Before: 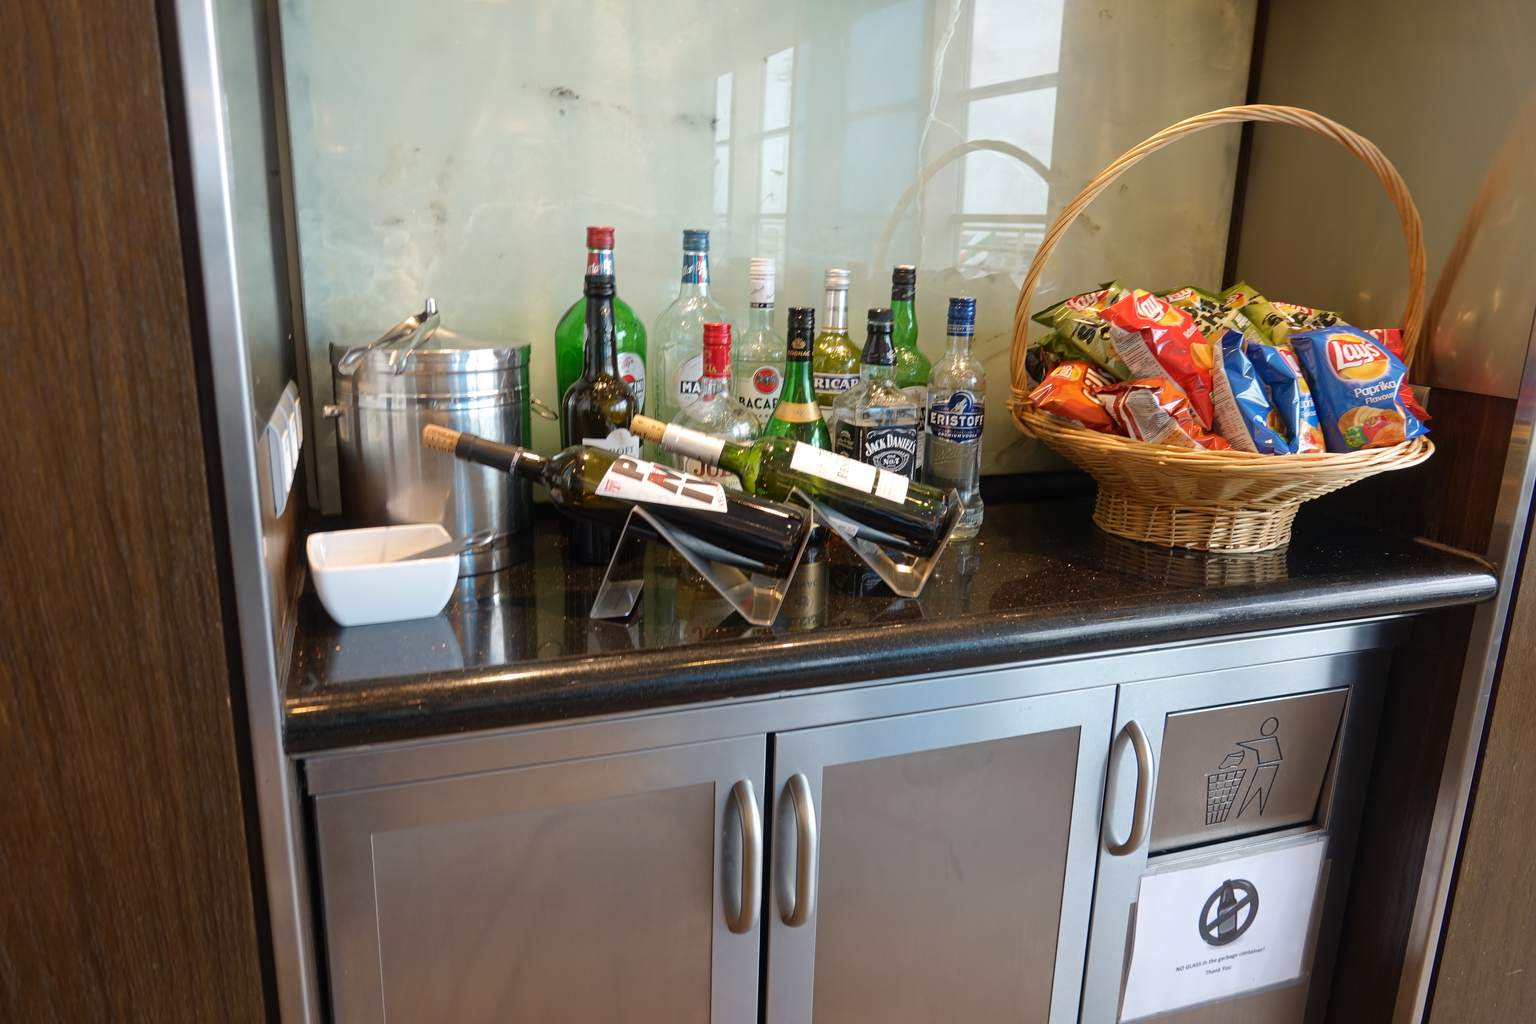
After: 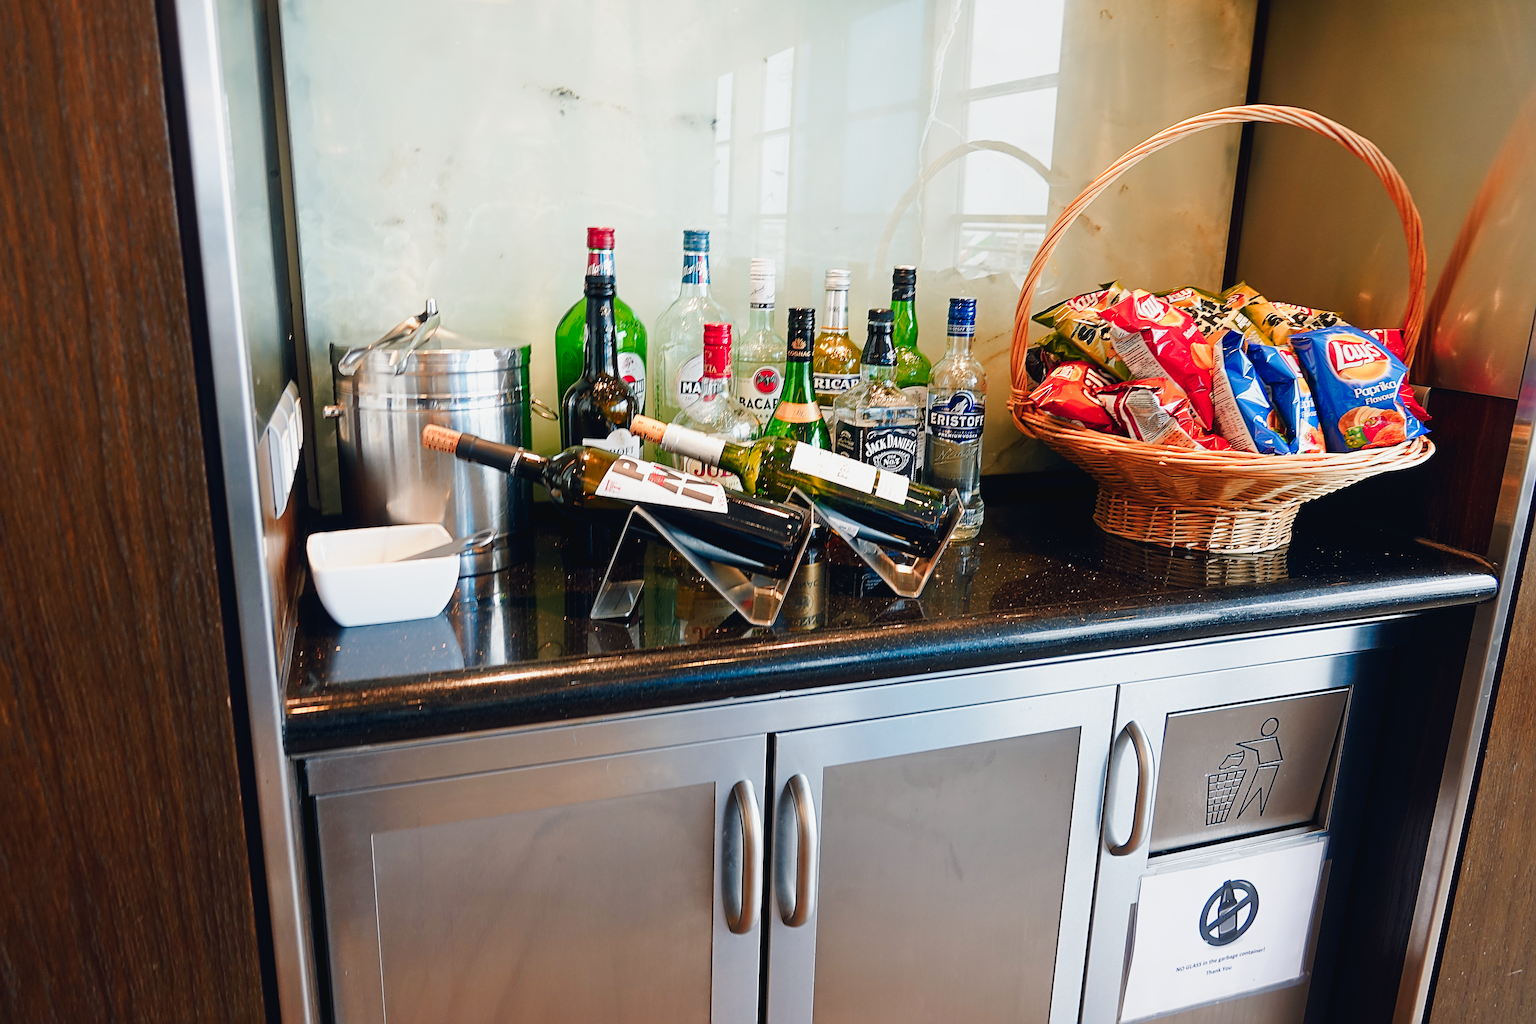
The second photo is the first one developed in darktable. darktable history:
color zones: curves: ch1 [(0, 0.469) (0.072, 0.457) (0.243, 0.494) (0.429, 0.5) (0.571, 0.5) (0.714, 0.5) (0.857, 0.5) (1, 0.469)]; ch2 [(0, 0.499) (0.143, 0.467) (0.242, 0.436) (0.429, 0.493) (0.571, 0.5) (0.714, 0.5) (0.857, 0.5) (1, 0.499)], mix 19.13%
color balance rgb: shadows lift › chroma 2.036%, shadows lift › hue 214.45°, global offset › chroma 0.058%, global offset › hue 253.19°, perceptual saturation grading › global saturation 20%, perceptual saturation grading › highlights -25.851%, perceptual saturation grading › shadows 49.898%, global vibrance -23.814%
tone curve: curves: ch0 [(0, 0.026) (0.058, 0.036) (0.246, 0.214) (0.437, 0.498) (0.55, 0.644) (0.657, 0.767) (0.822, 0.9) (1, 0.961)]; ch1 [(0, 0) (0.346, 0.307) (0.408, 0.369) (0.453, 0.457) (0.476, 0.489) (0.502, 0.498) (0.521, 0.515) (0.537, 0.531) (0.612, 0.641) (0.676, 0.728) (1, 1)]; ch2 [(0, 0) (0.346, 0.34) (0.434, 0.46) (0.485, 0.494) (0.5, 0.494) (0.511, 0.508) (0.537, 0.564) (0.579, 0.599) (0.663, 0.67) (1, 1)], preserve colors none
sharpen: radius 2.972, amount 0.762
